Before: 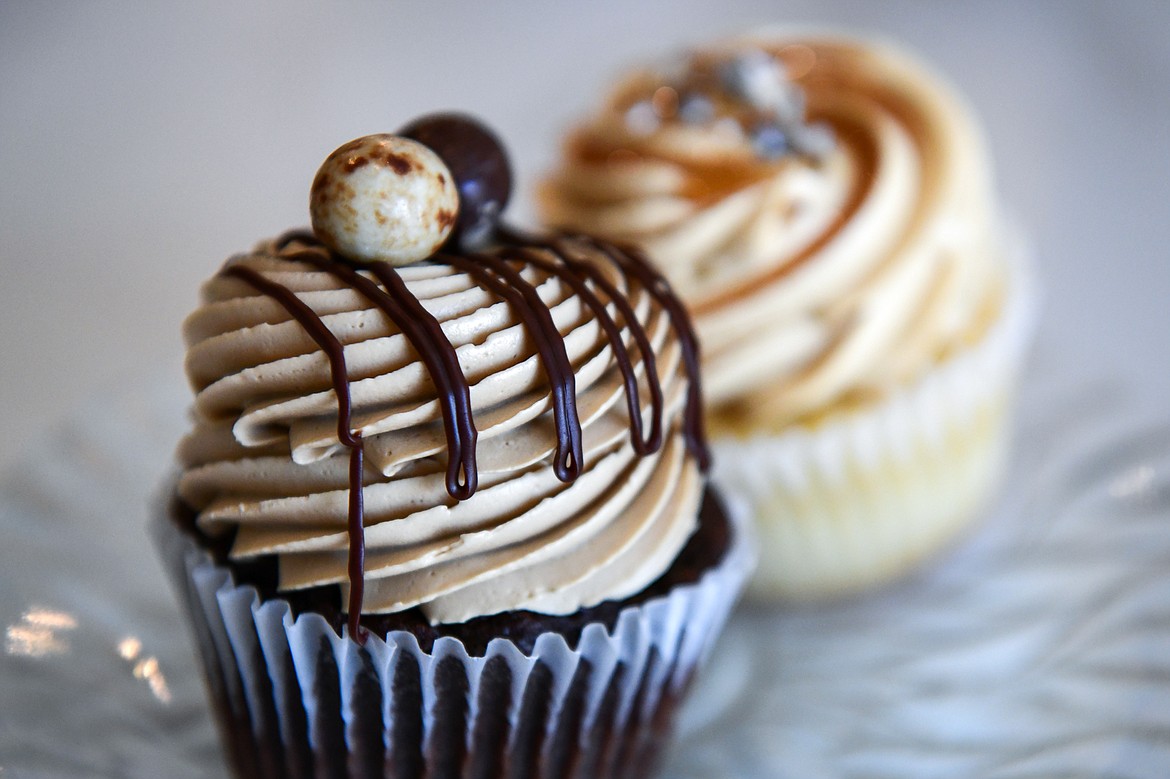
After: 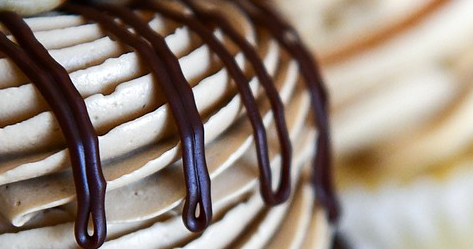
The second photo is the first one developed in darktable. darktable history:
crop: left 31.751%, top 32.172%, right 27.8%, bottom 35.83%
white balance: emerald 1
